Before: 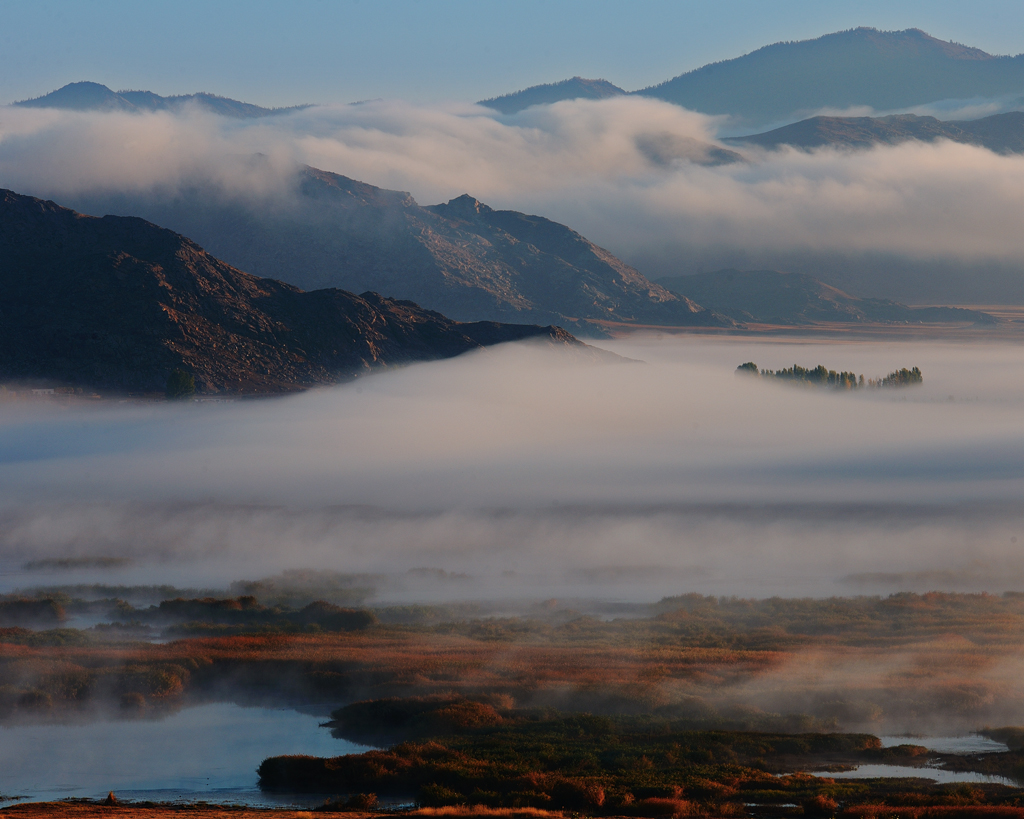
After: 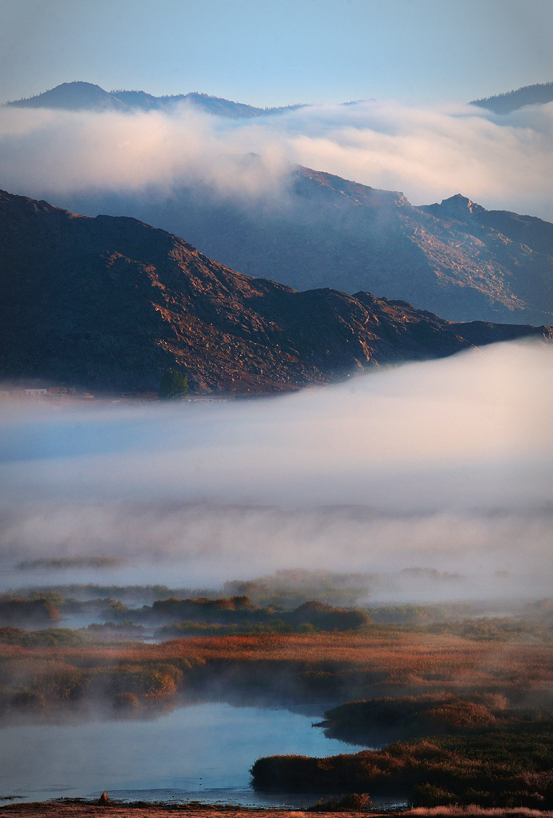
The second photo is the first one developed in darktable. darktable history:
exposure: exposure 0.61 EV, compensate exposure bias true, compensate highlight preservation false
crop: left 0.761%, right 45.179%, bottom 0.084%
velvia: on, module defaults
vignetting: automatic ratio true
